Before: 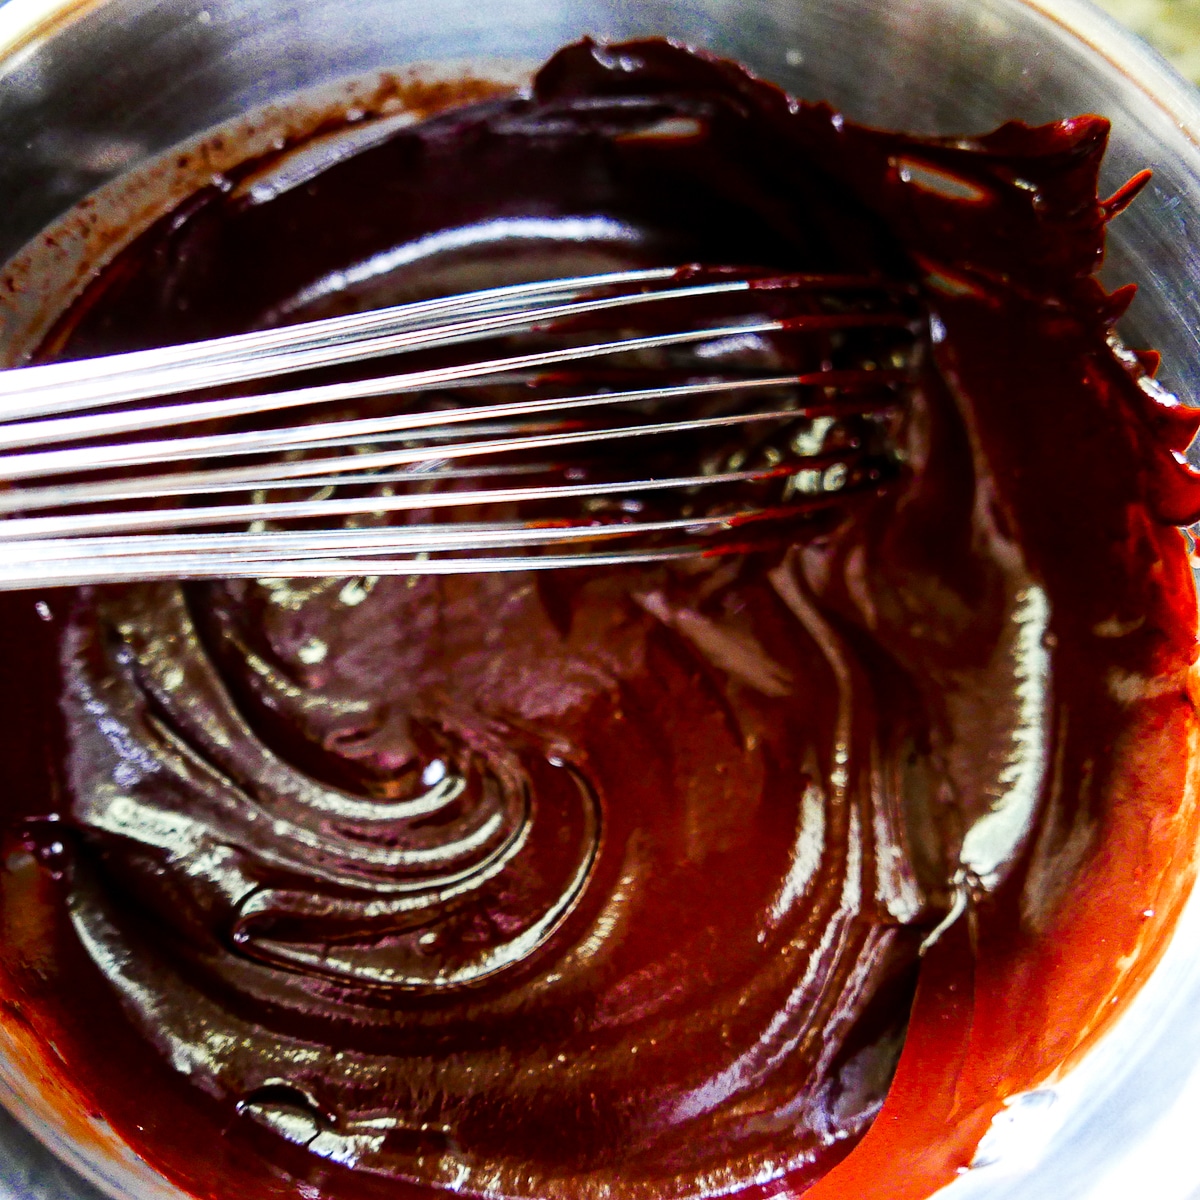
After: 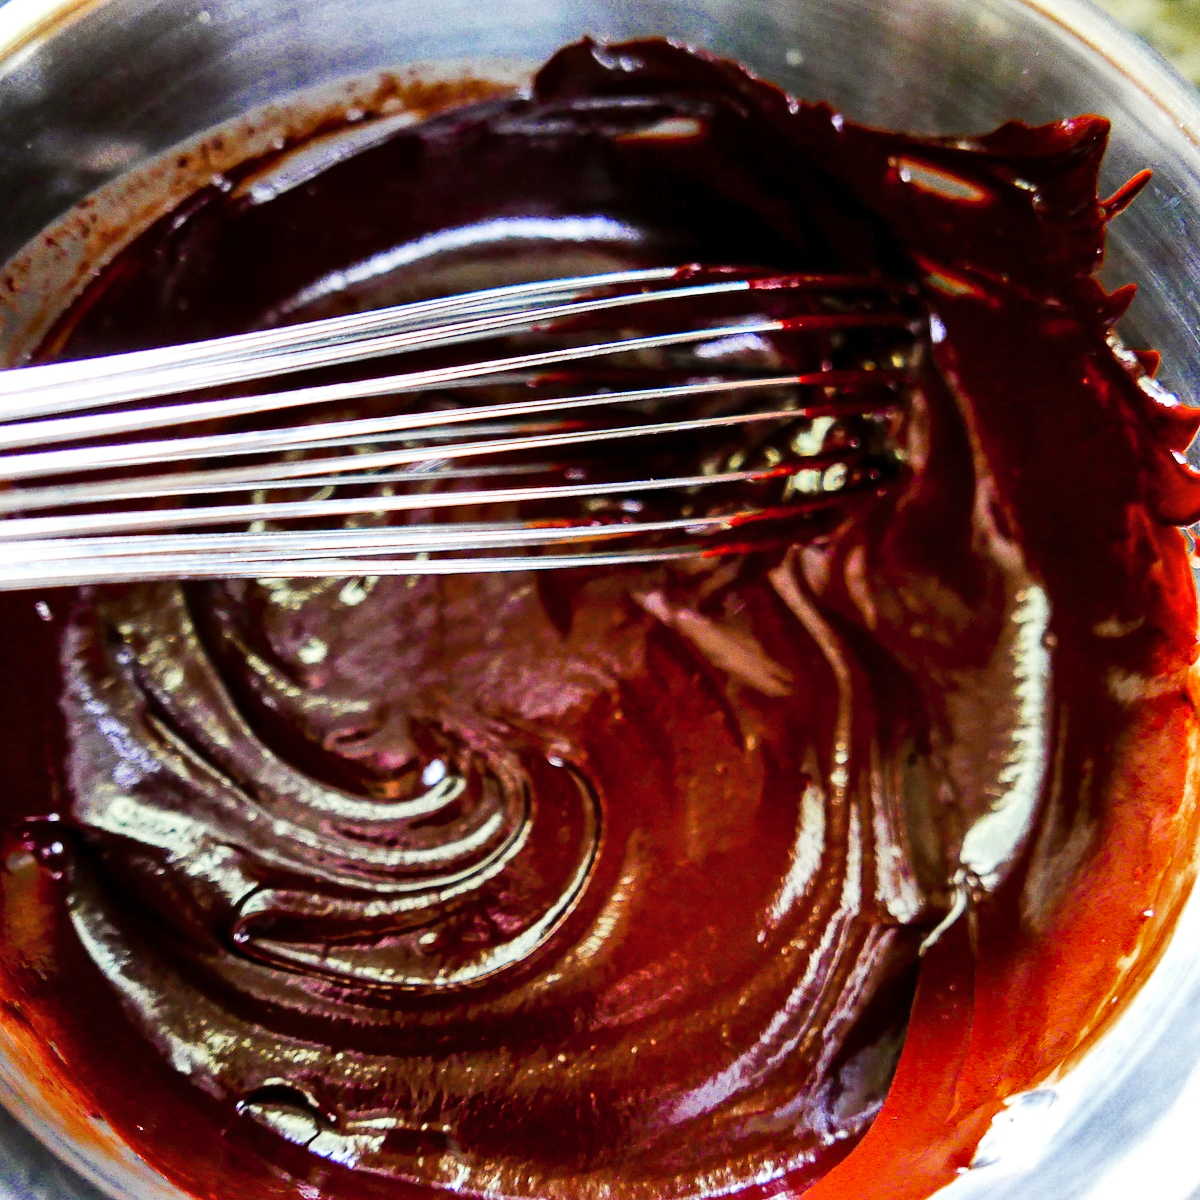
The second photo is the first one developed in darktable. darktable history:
shadows and highlights: radius 101.88, shadows 50.51, highlights -65.73, soften with gaussian
